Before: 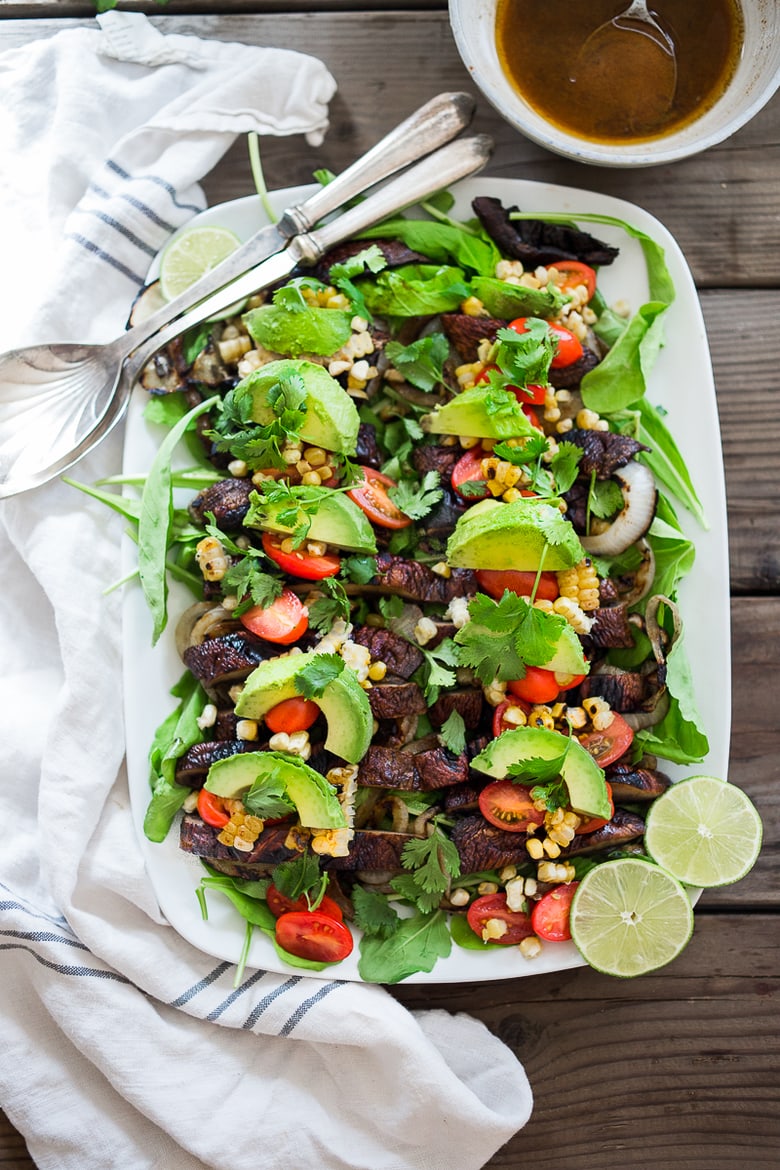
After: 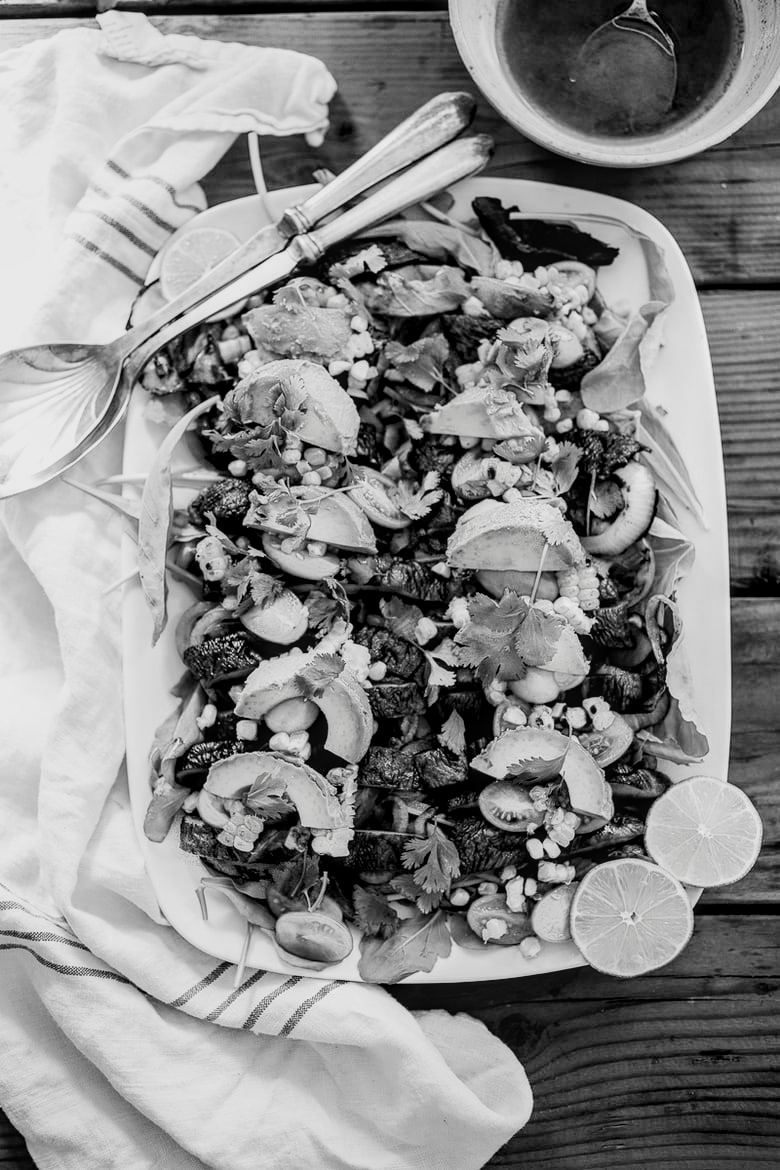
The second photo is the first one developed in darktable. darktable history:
local contrast: detail 130%
filmic rgb: black relative exposure -5.06 EV, white relative exposure 3.5 EV, hardness 3.17, contrast 1.2, highlights saturation mix -49.65%, color science v4 (2020)
